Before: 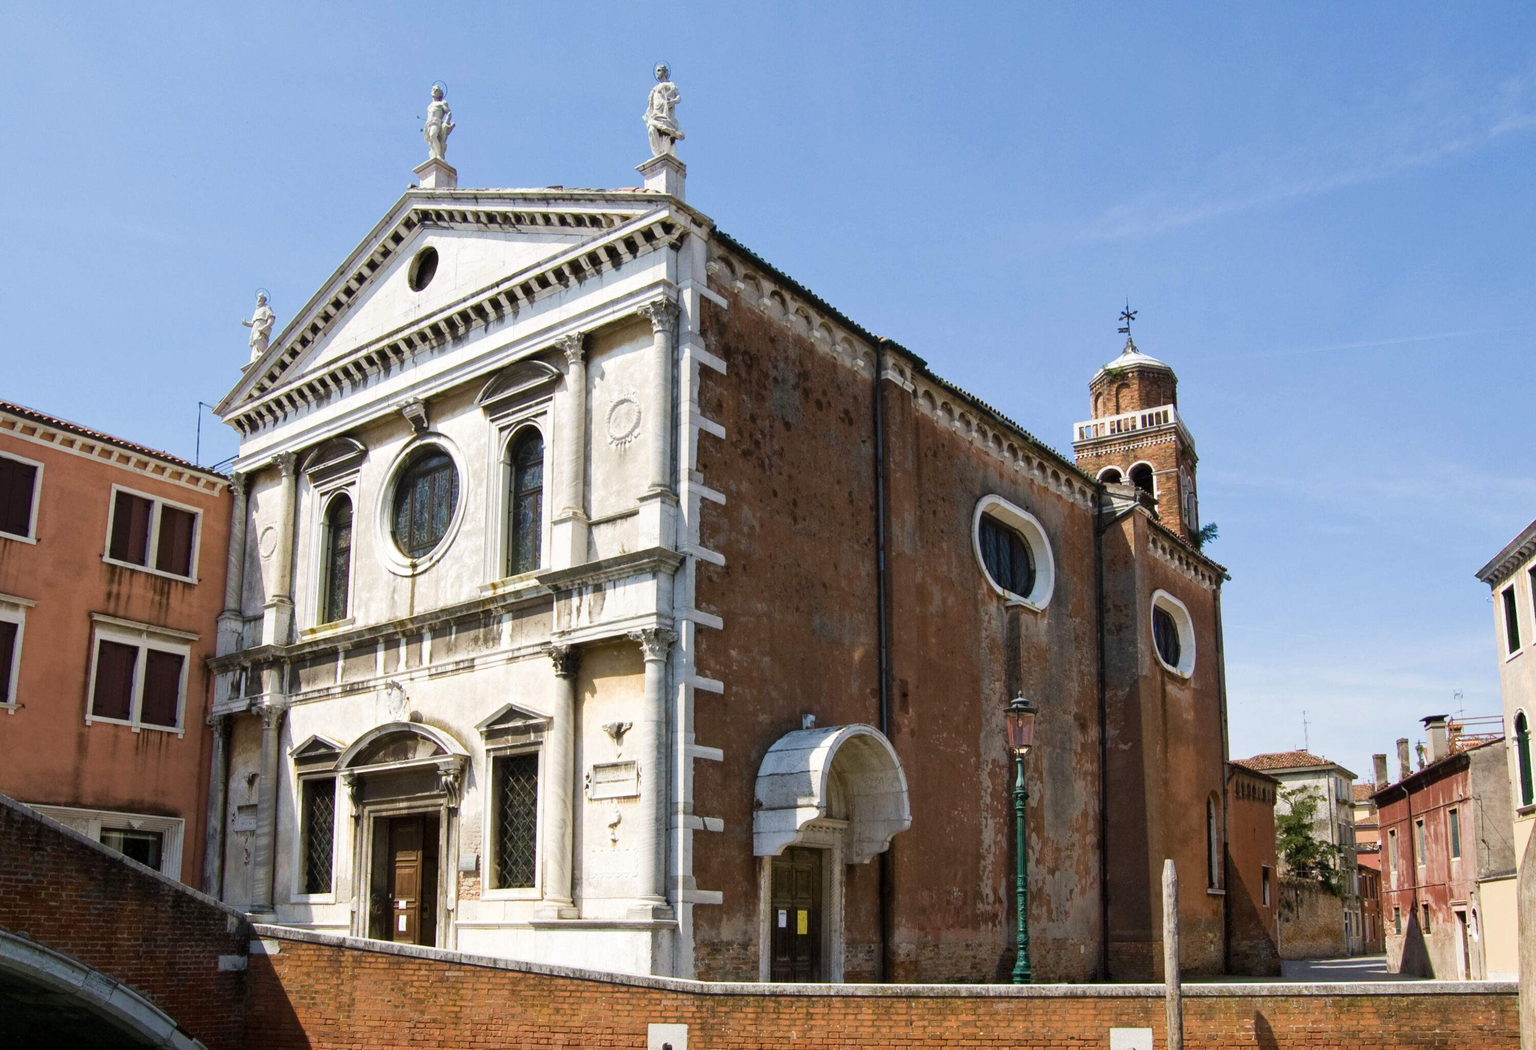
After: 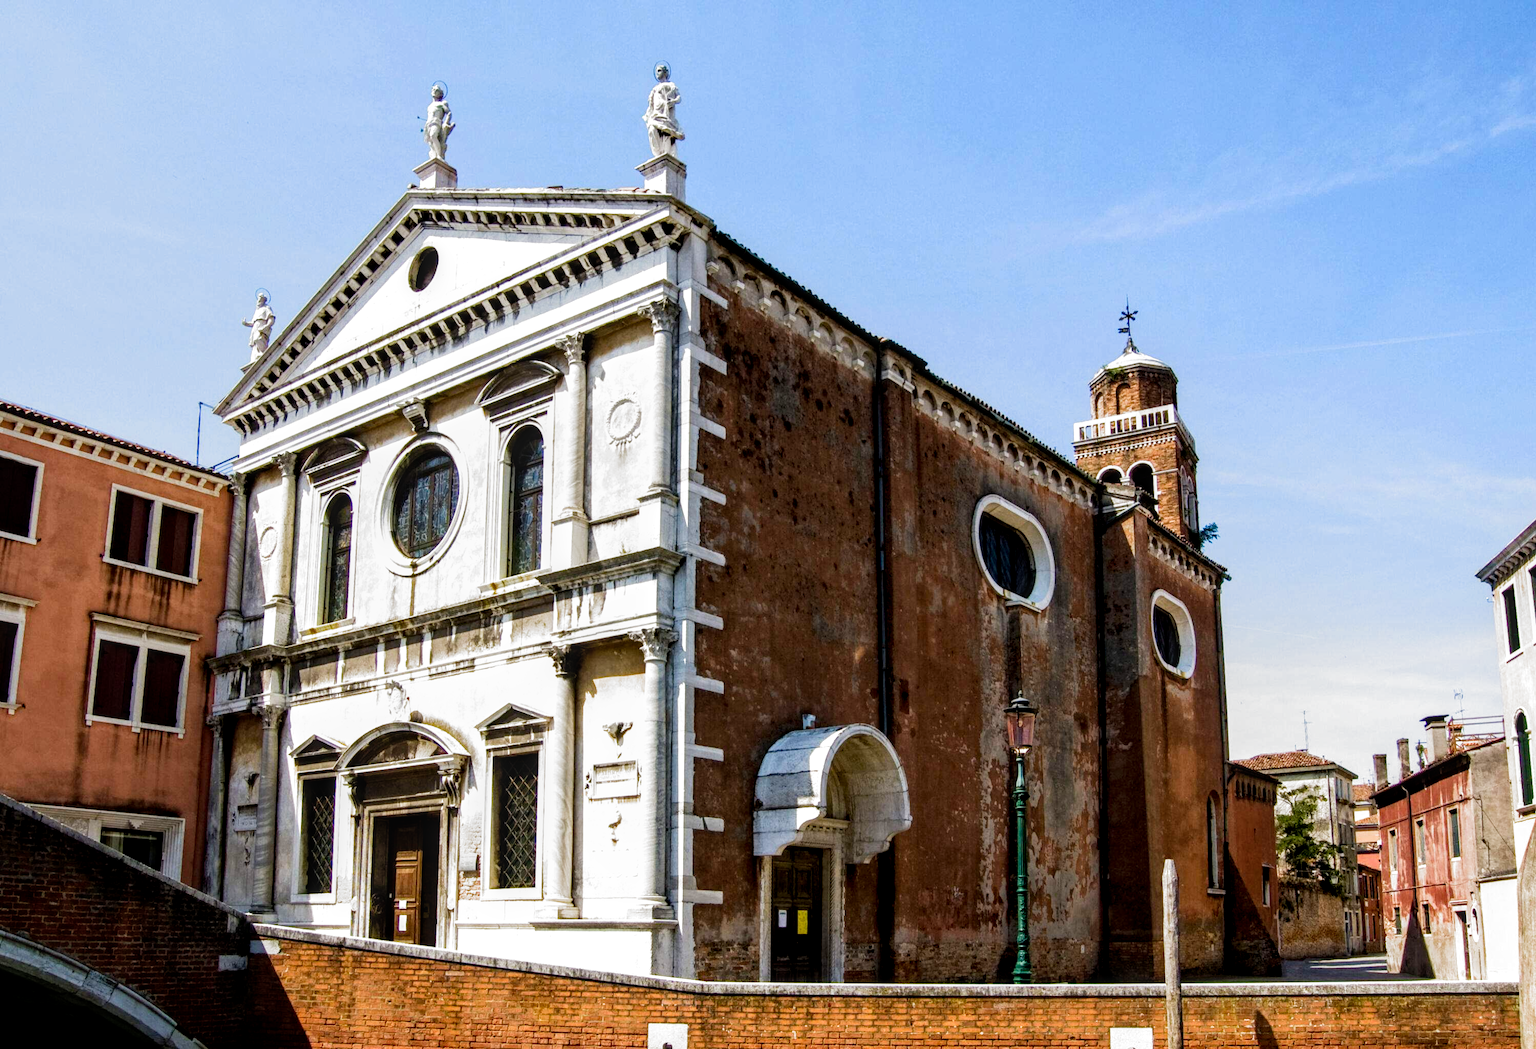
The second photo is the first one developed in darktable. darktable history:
filmic rgb: black relative exposure -8.27 EV, white relative exposure 2.2 EV, target white luminance 99.896%, hardness 7.17, latitude 75.43%, contrast 1.325, highlights saturation mix -2.88%, shadows ↔ highlights balance 29.83%, add noise in highlights 0.002, preserve chrominance no, color science v3 (2019), use custom middle-gray values true, contrast in highlights soft
local contrast: detail 130%
color zones: curves: ch0 [(0, 0.5) (0.125, 0.4) (0.25, 0.5) (0.375, 0.4) (0.5, 0.4) (0.625, 0.35) (0.75, 0.35) (0.875, 0.5)]; ch1 [(0, 0.35) (0.125, 0.45) (0.25, 0.35) (0.375, 0.35) (0.5, 0.35) (0.625, 0.35) (0.75, 0.45) (0.875, 0.35)]; ch2 [(0, 0.6) (0.125, 0.5) (0.25, 0.5) (0.375, 0.6) (0.5, 0.6) (0.625, 0.5) (0.75, 0.5) (0.875, 0.5)], mix -136.99%
